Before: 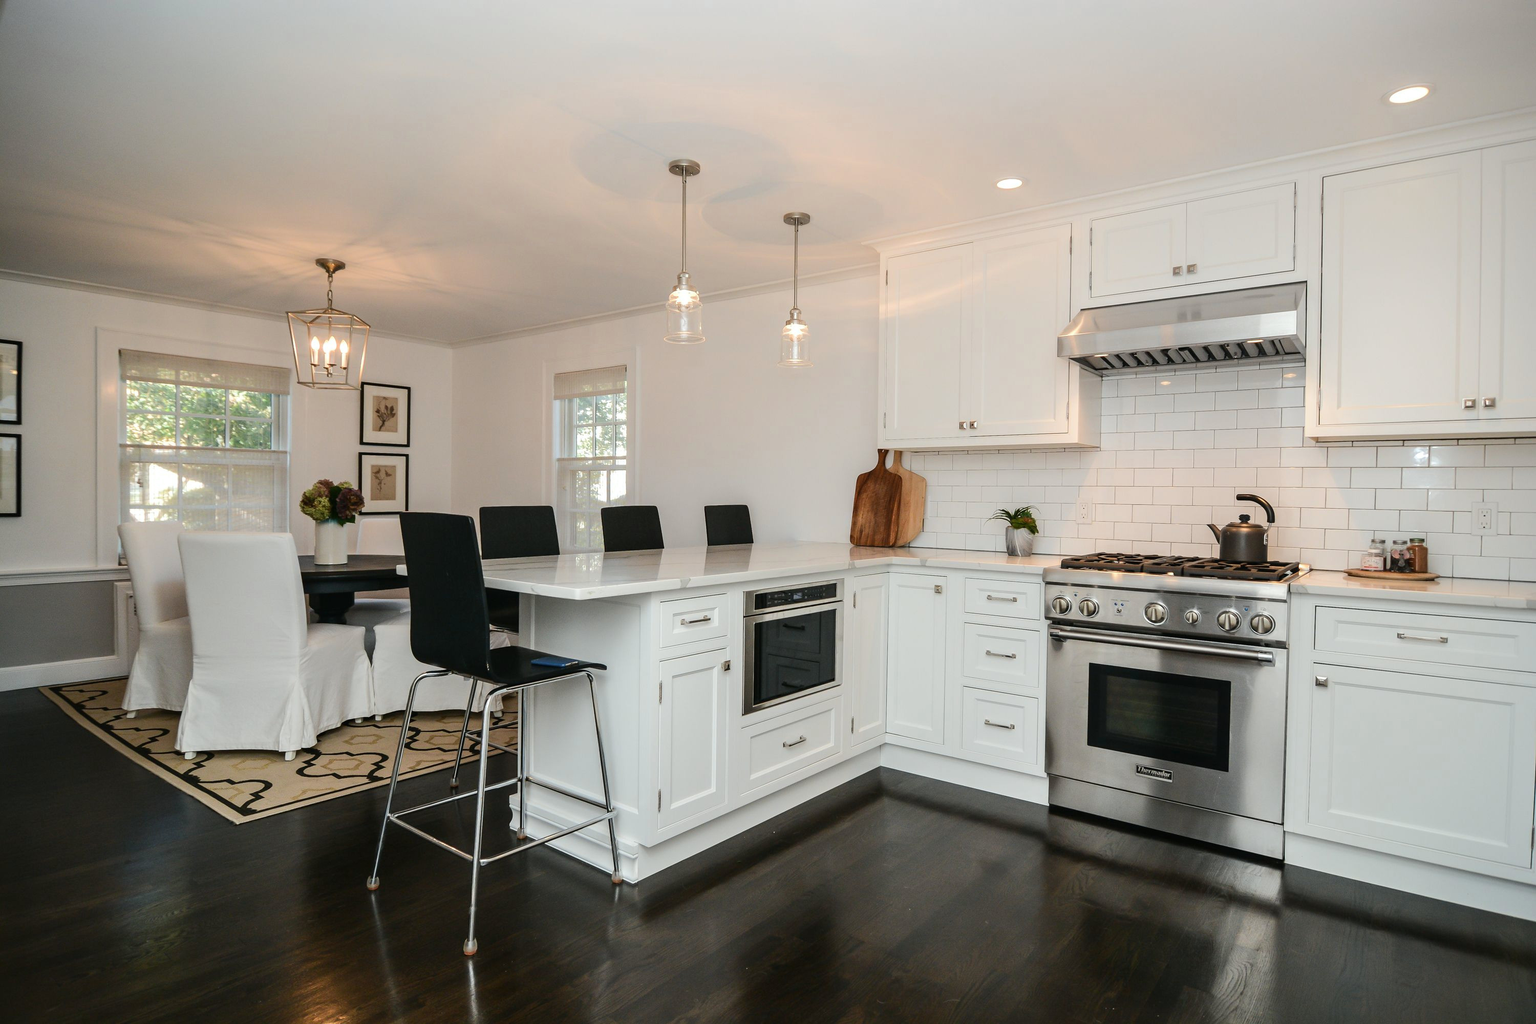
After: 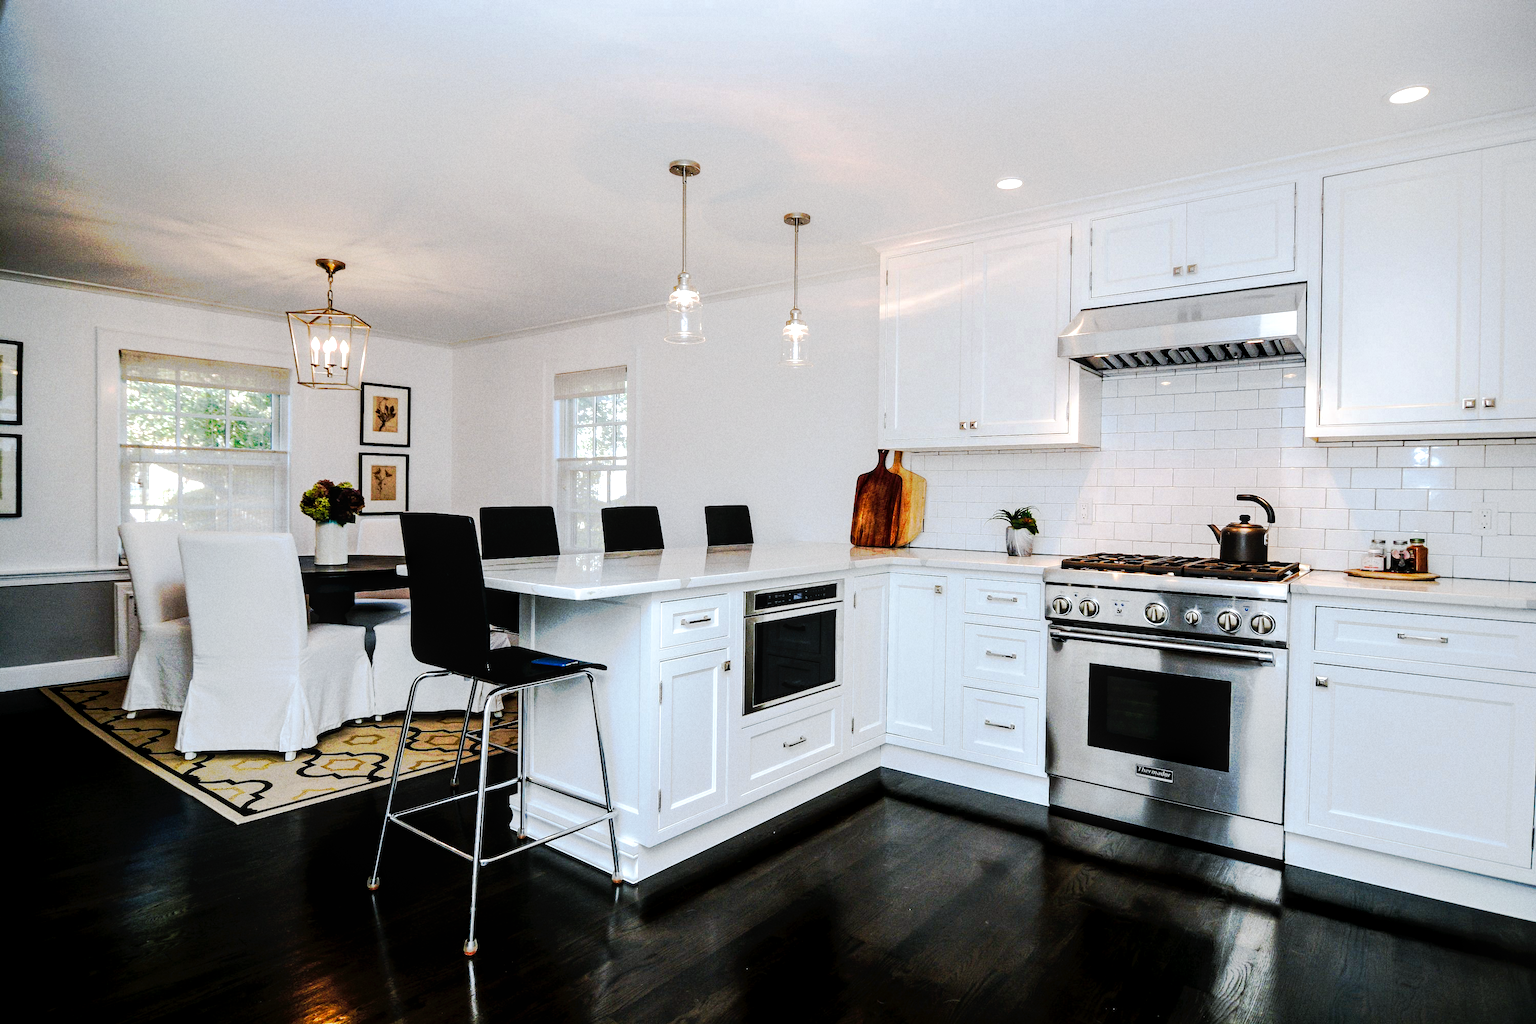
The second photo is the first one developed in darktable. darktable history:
white balance: red 0.954, blue 1.079
filmic rgb: black relative exposure -5.5 EV, white relative exposure 2.5 EV, threshold 3 EV, target black luminance 0%, hardness 4.51, latitude 67.35%, contrast 1.453, shadows ↔ highlights balance -3.52%, preserve chrominance no, color science v4 (2020), contrast in shadows soft, enable highlight reconstruction true
tone equalizer: on, module defaults
local contrast: highlights 99%, shadows 86%, detail 160%, midtone range 0.2
grain: on, module defaults
tone curve: curves: ch0 [(0, 0) (0.003, 0.015) (0.011, 0.019) (0.025, 0.025) (0.044, 0.039) (0.069, 0.053) (0.1, 0.076) (0.136, 0.107) (0.177, 0.143) (0.224, 0.19) (0.277, 0.253) (0.335, 0.32) (0.399, 0.412) (0.468, 0.524) (0.543, 0.668) (0.623, 0.717) (0.709, 0.769) (0.801, 0.82) (0.898, 0.865) (1, 1)], preserve colors none
